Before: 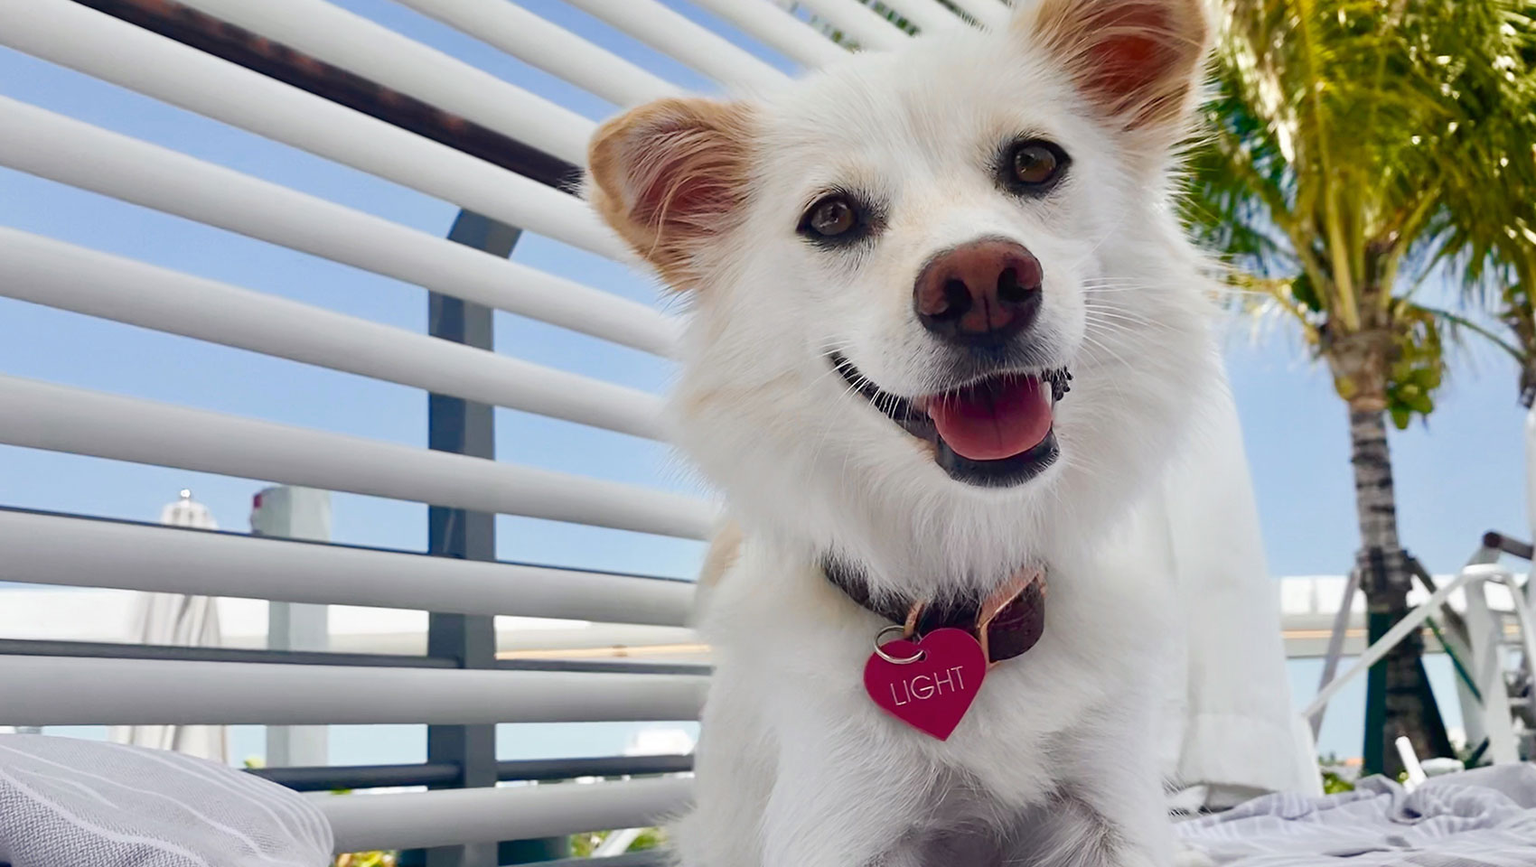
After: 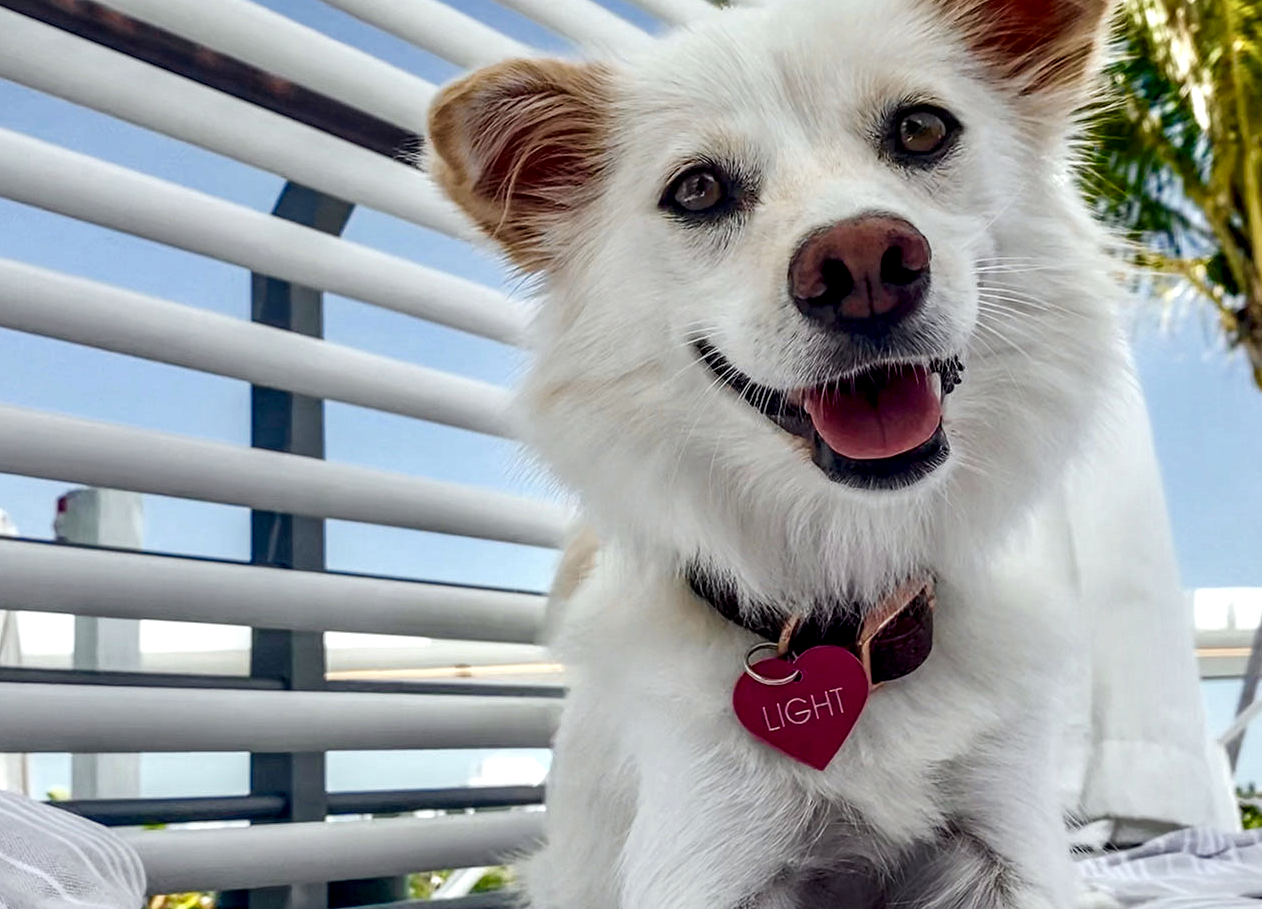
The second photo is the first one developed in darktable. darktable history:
crop and rotate: left 13.15%, top 5.251%, right 12.609%
white balance: red 0.978, blue 0.999
local contrast: highlights 0%, shadows 0%, detail 182%
